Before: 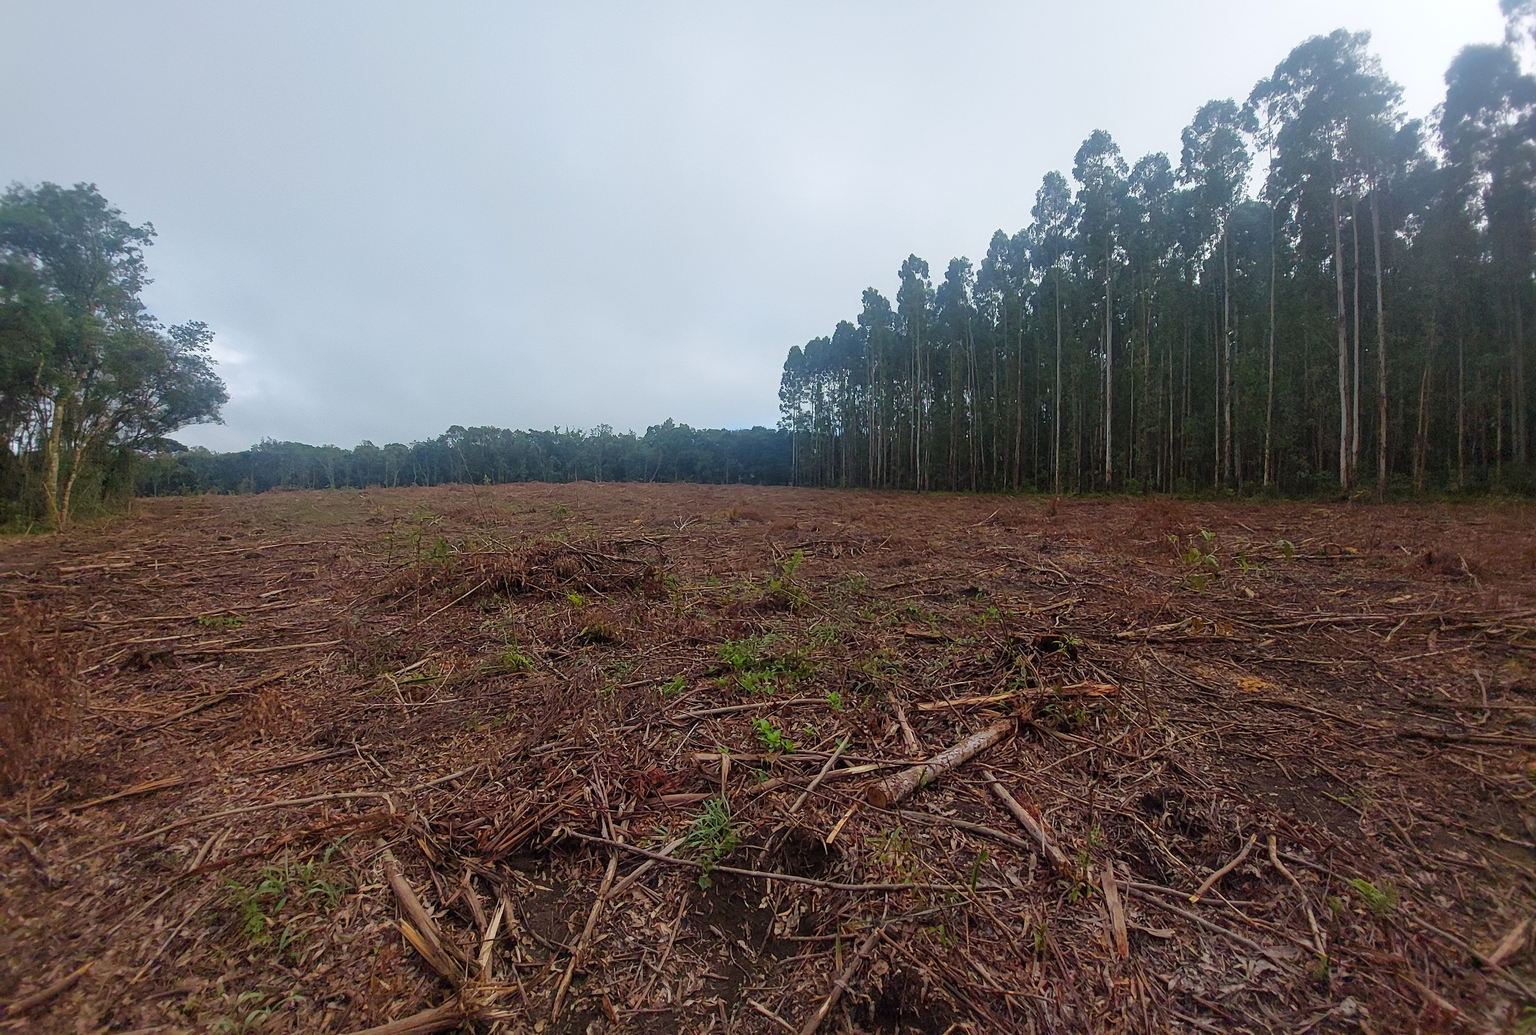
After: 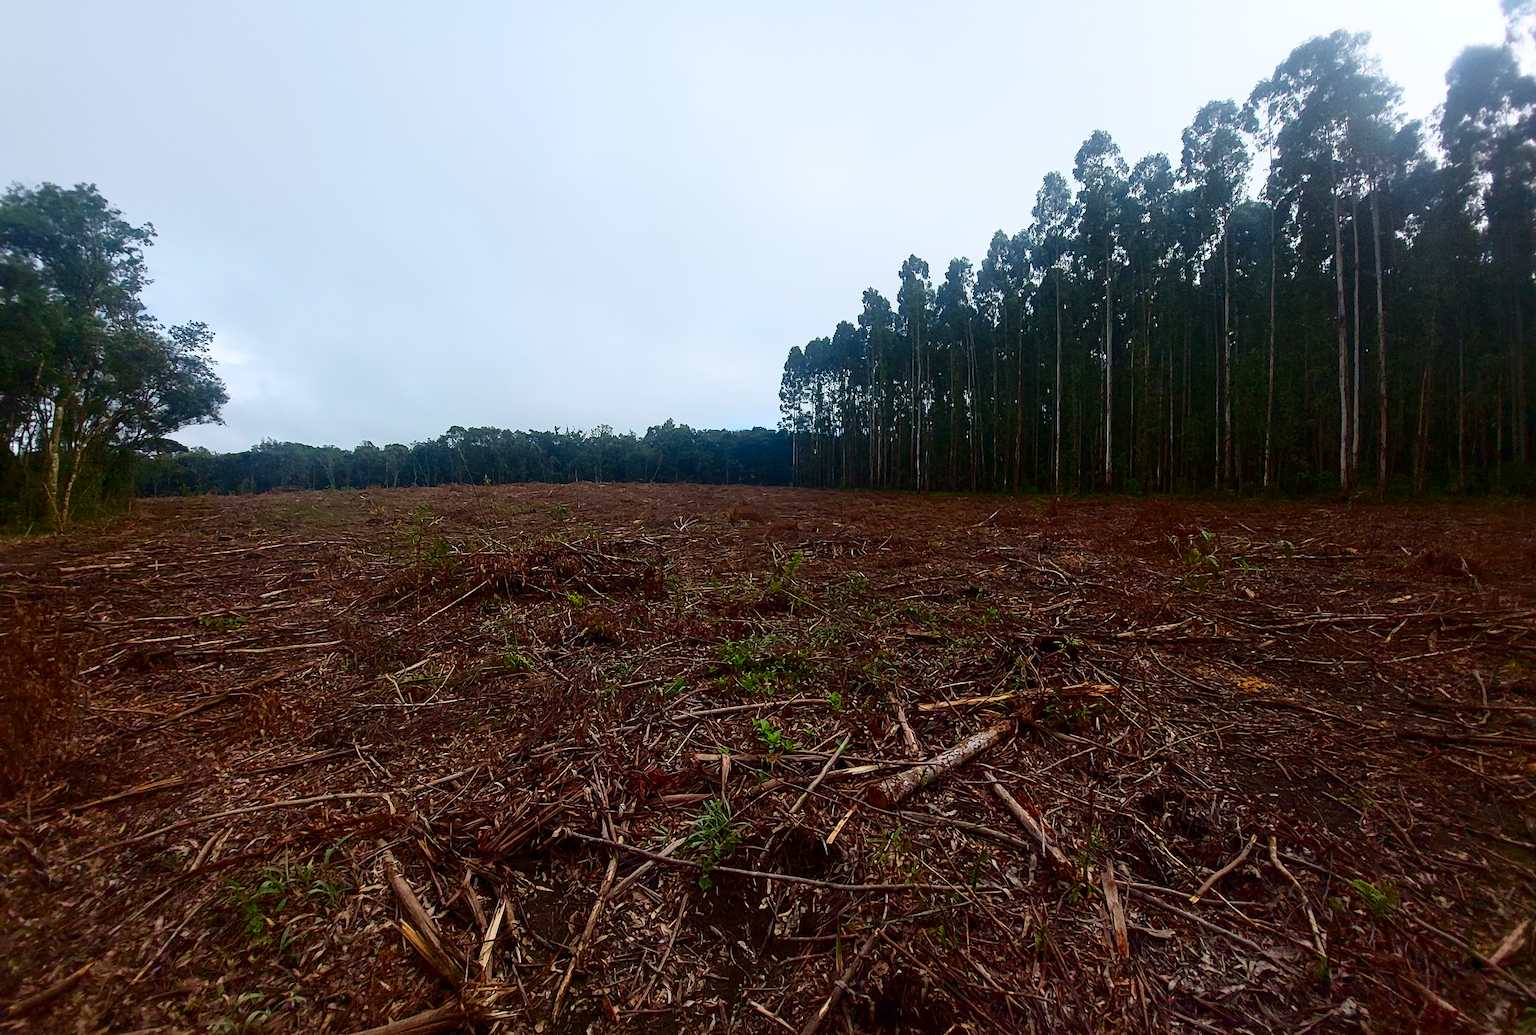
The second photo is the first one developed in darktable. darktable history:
color balance rgb: global vibrance 10%
base curve: curves: ch0 [(0, 0) (0.472, 0.455) (1, 1)], preserve colors none
contrast brightness saturation: contrast 0.32, brightness -0.08, saturation 0.17
